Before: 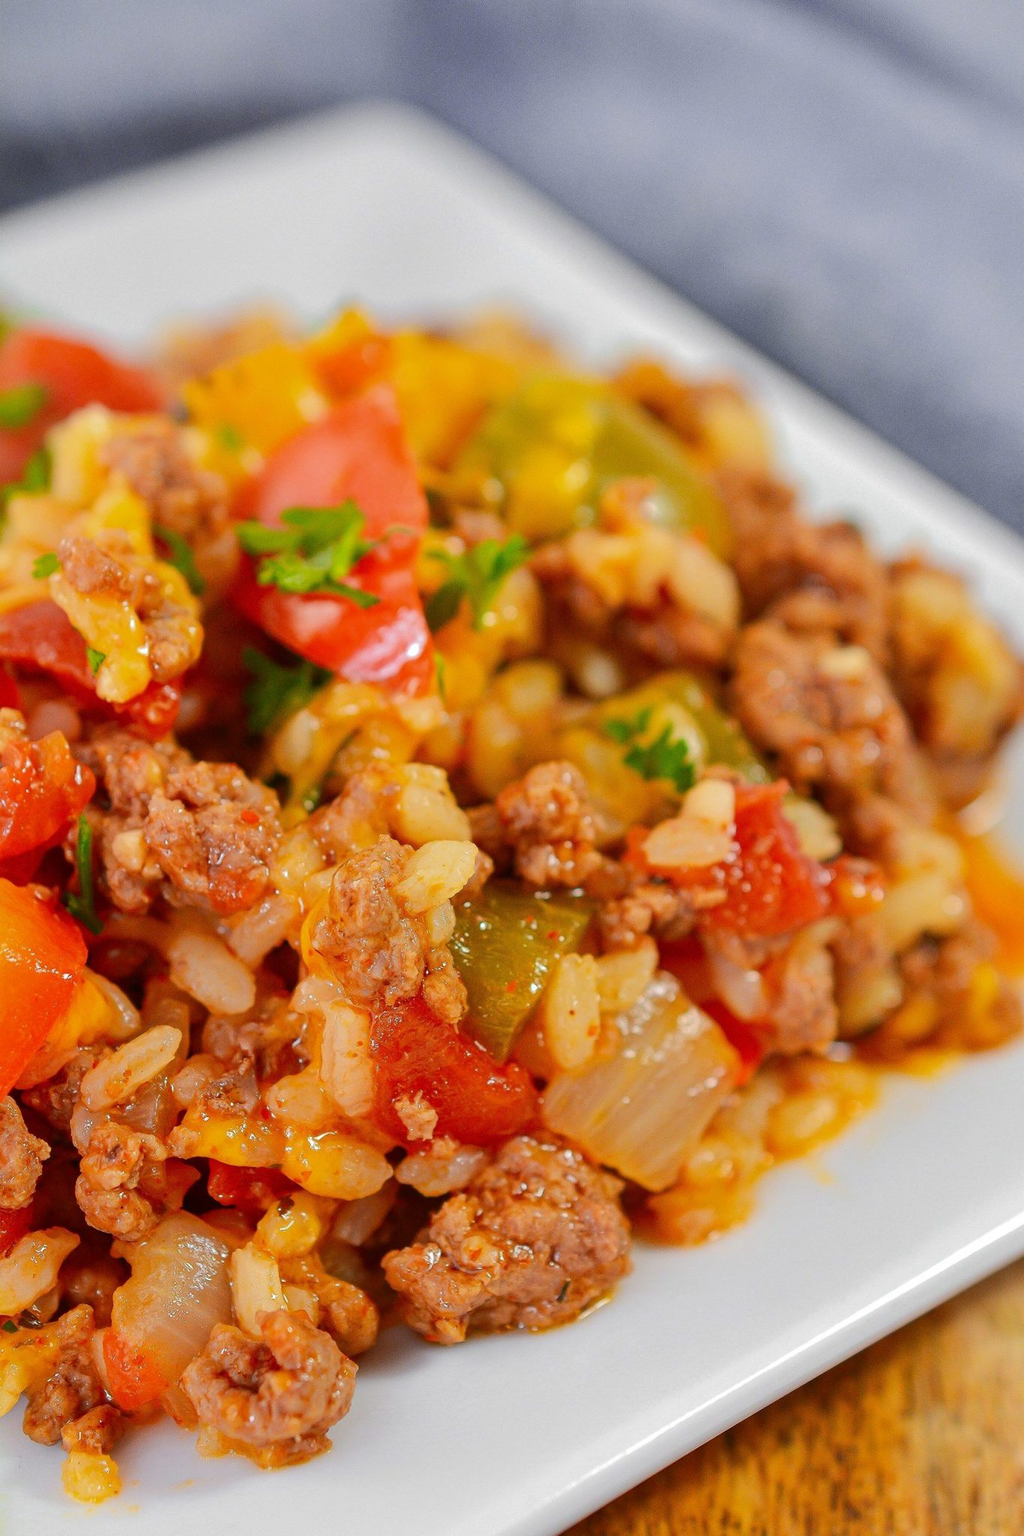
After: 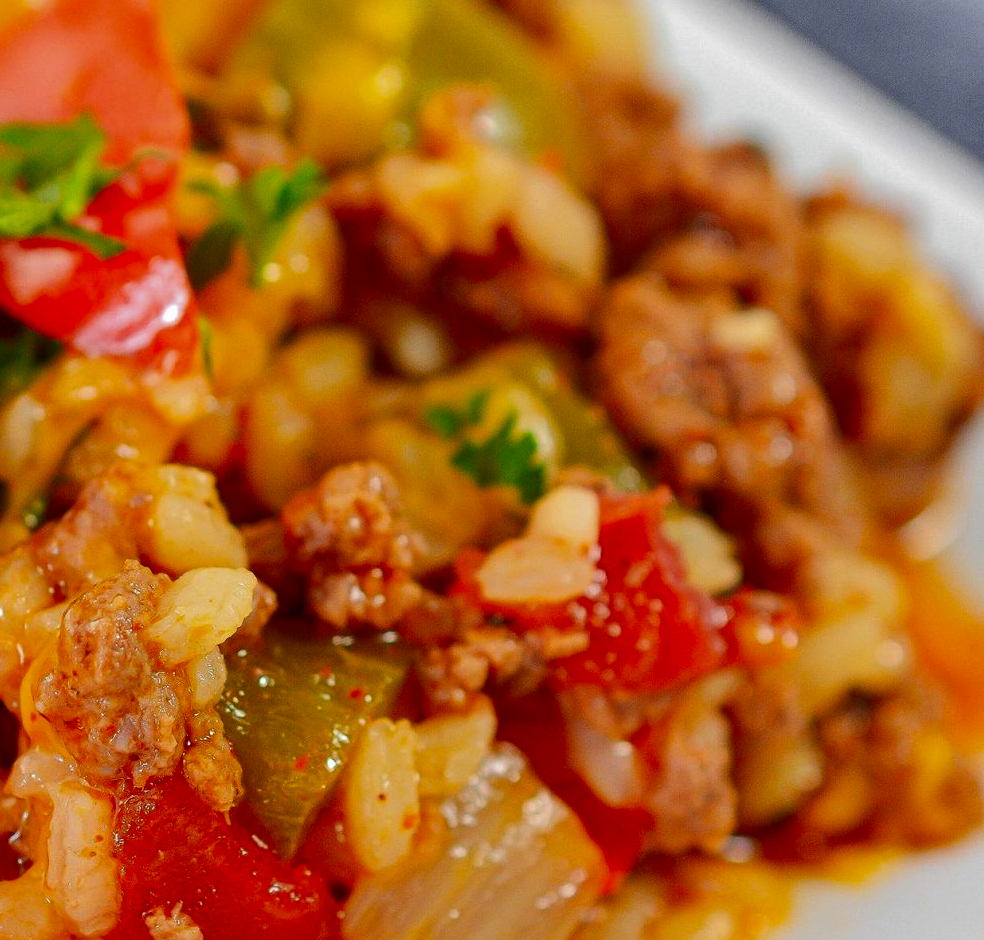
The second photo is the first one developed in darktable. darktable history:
contrast brightness saturation: contrast 0.07, brightness -0.14, saturation 0.11
crop and rotate: left 27.938%, top 27.046%, bottom 27.046%
